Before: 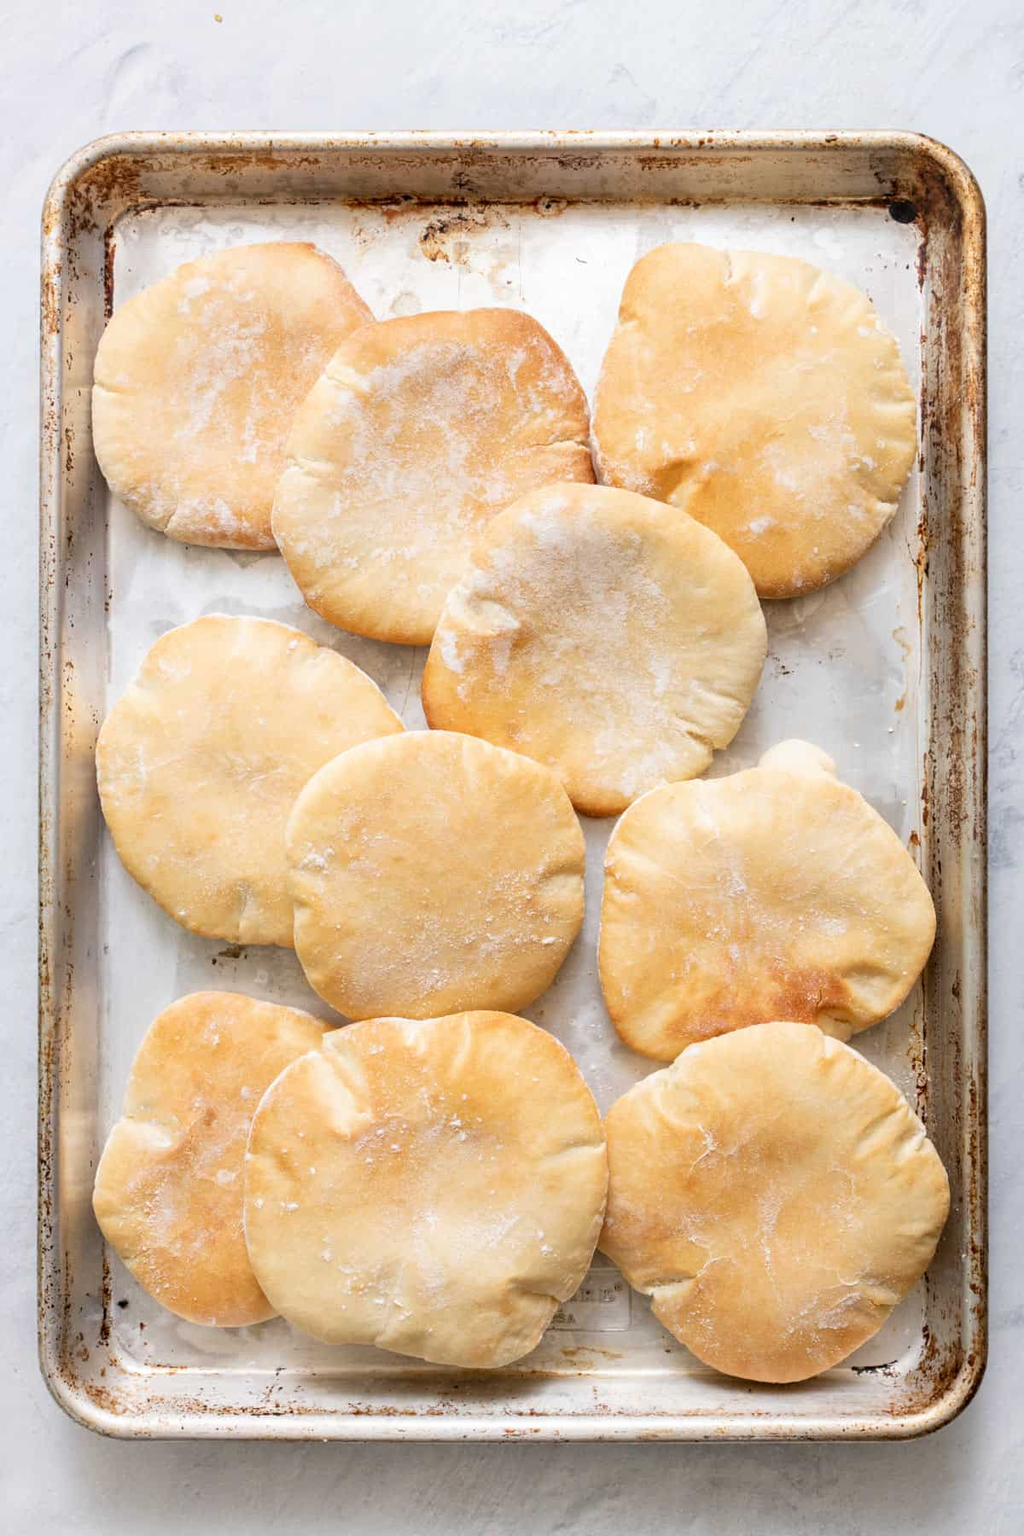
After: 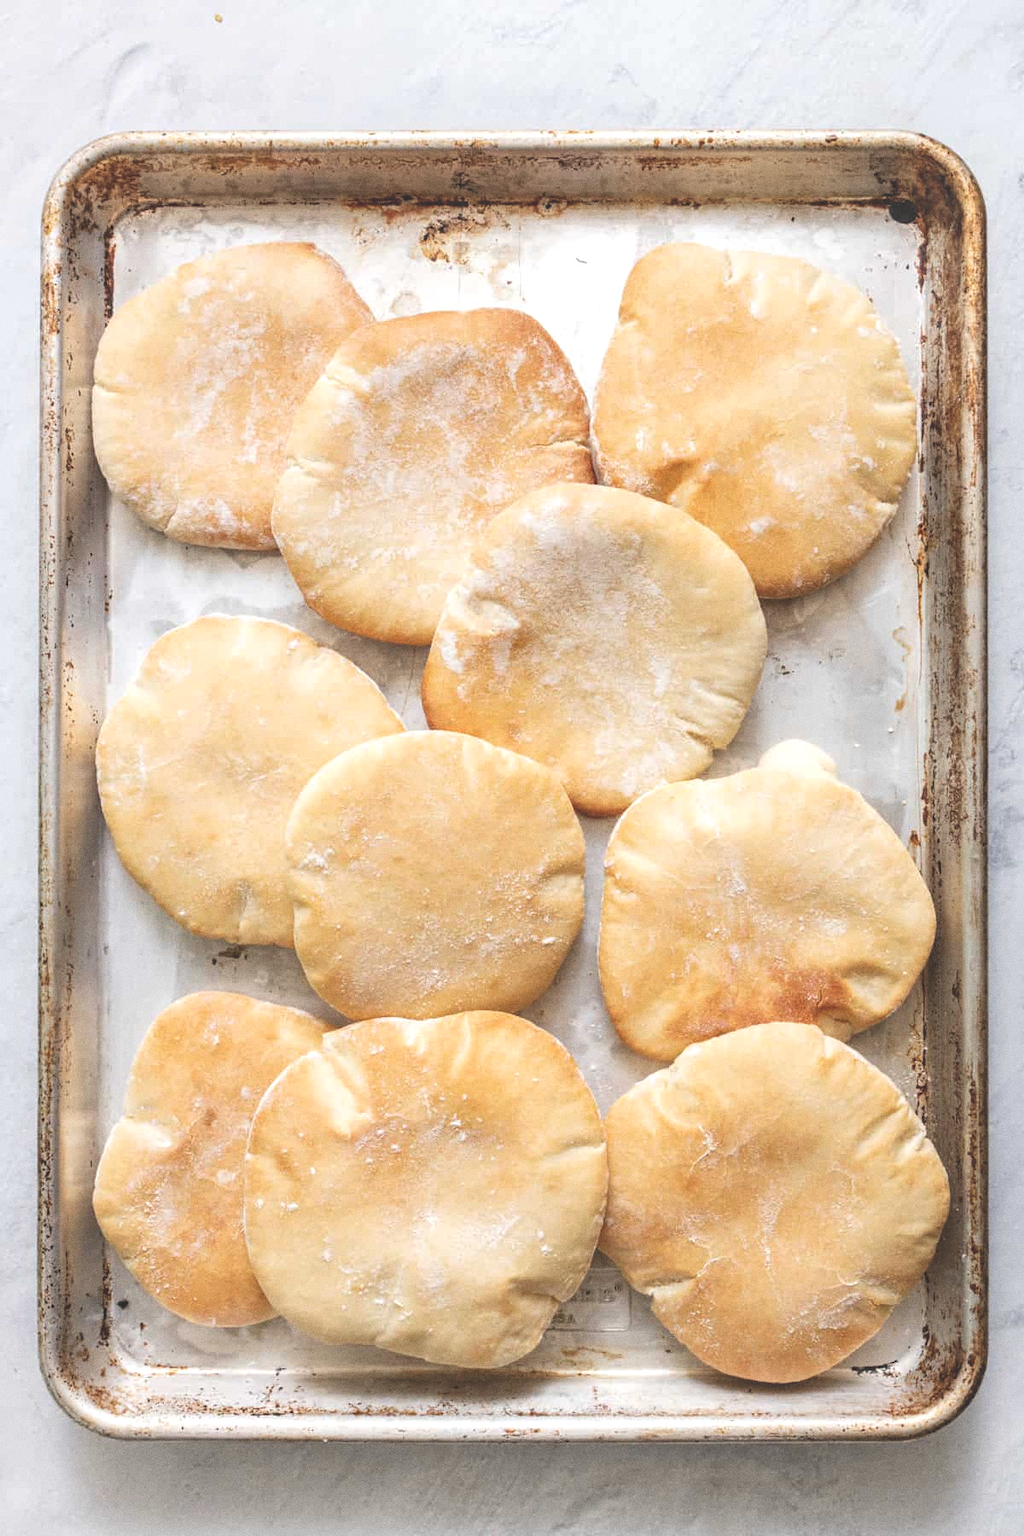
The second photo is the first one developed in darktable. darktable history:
grain: coarseness 0.09 ISO
local contrast: on, module defaults
exposure: black level correction -0.041, exposure 0.064 EV, compensate highlight preservation false
